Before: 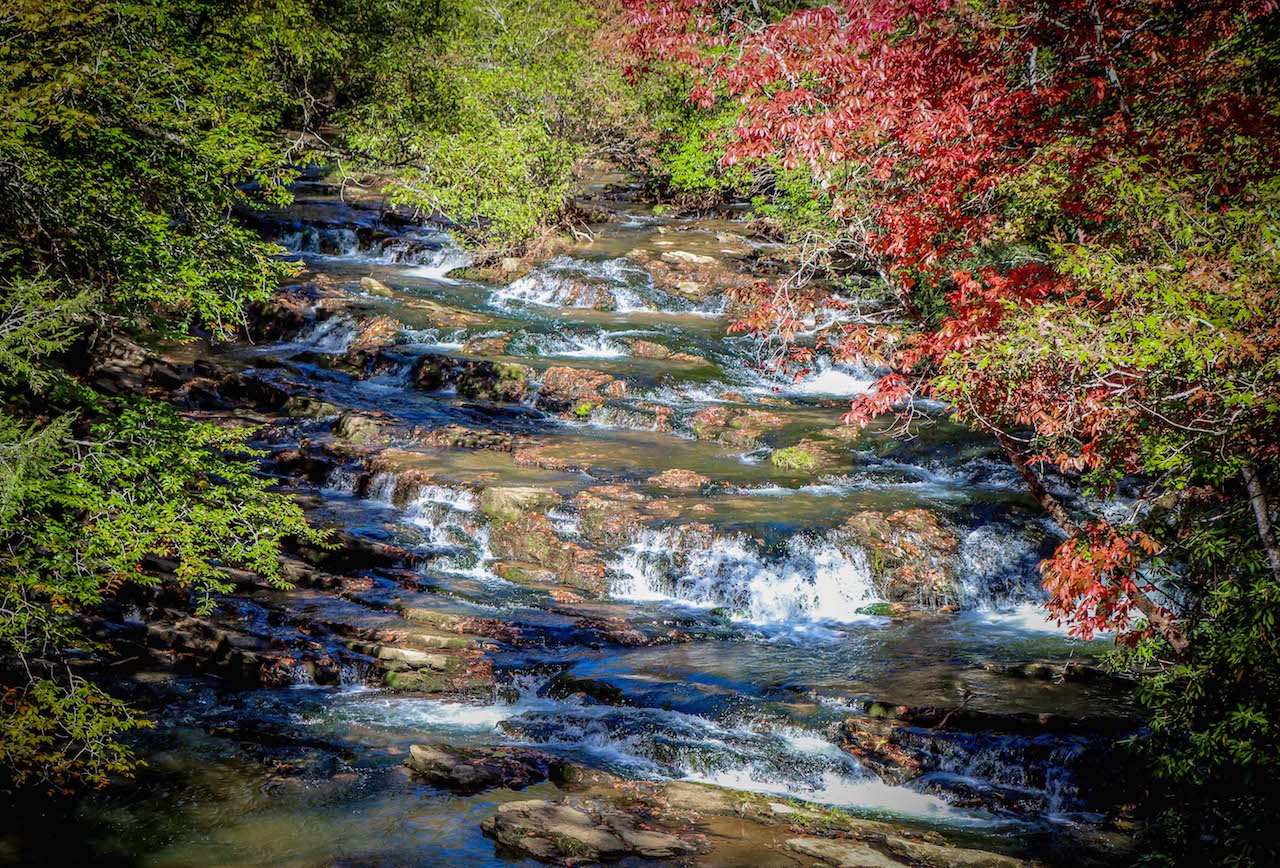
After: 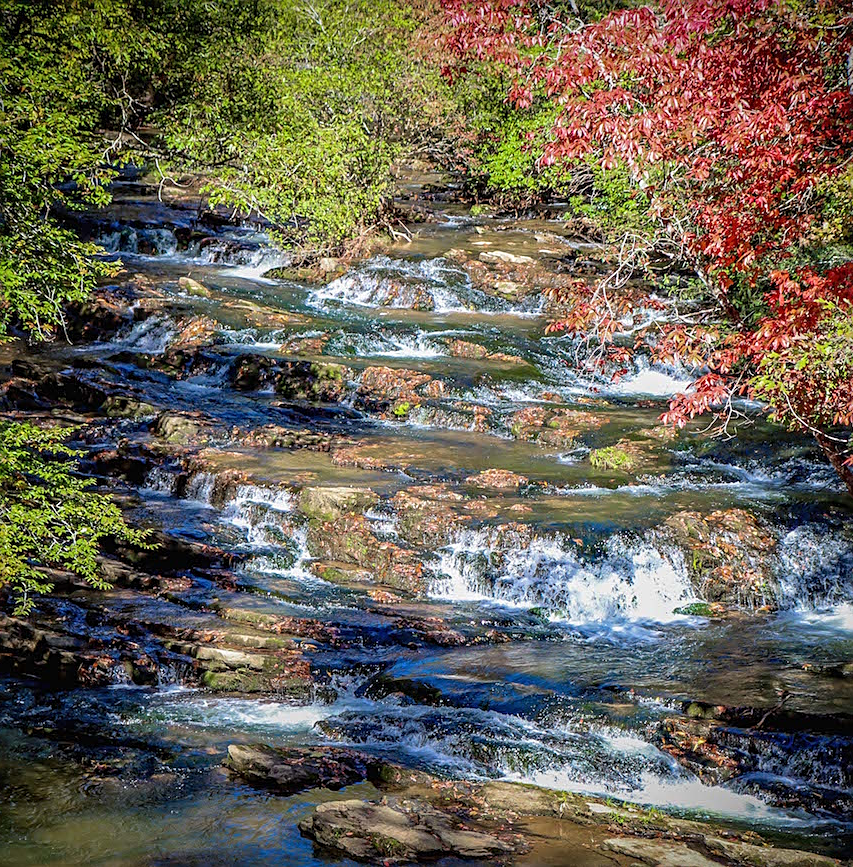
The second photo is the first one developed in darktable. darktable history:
sharpen: on, module defaults
crop and rotate: left 14.292%, right 19.041%
